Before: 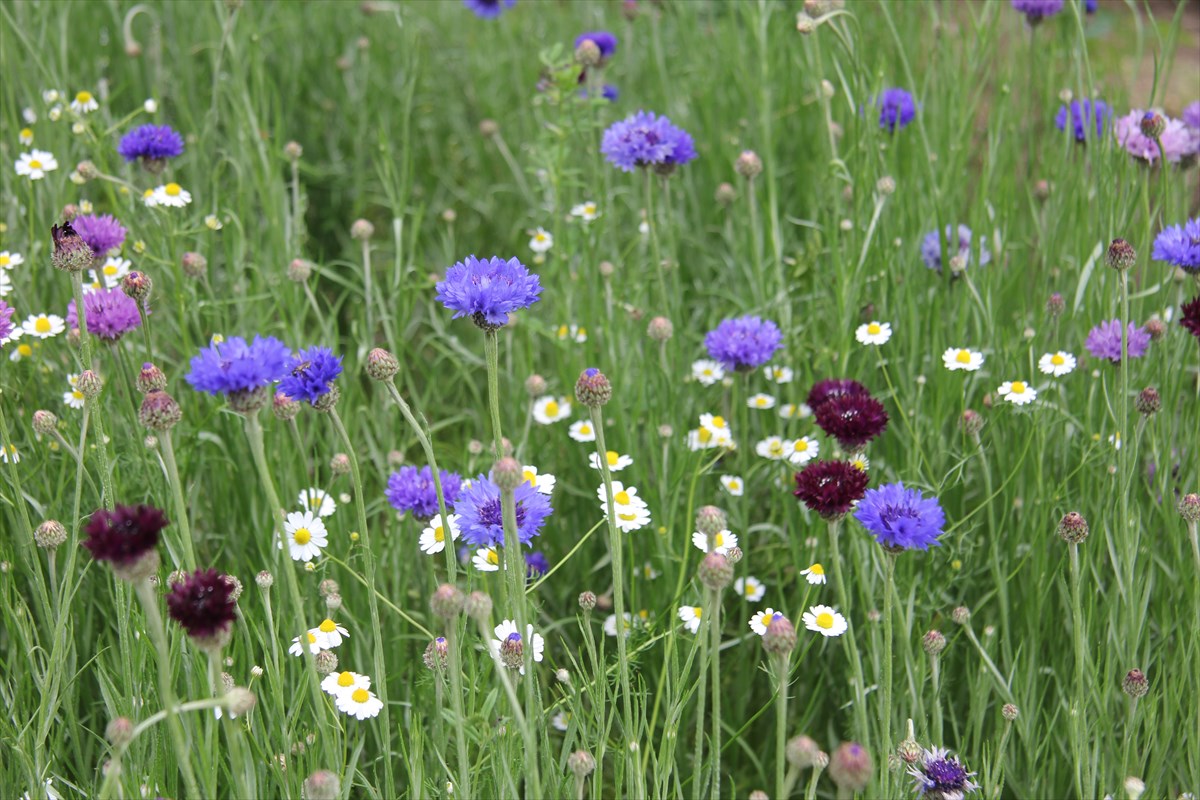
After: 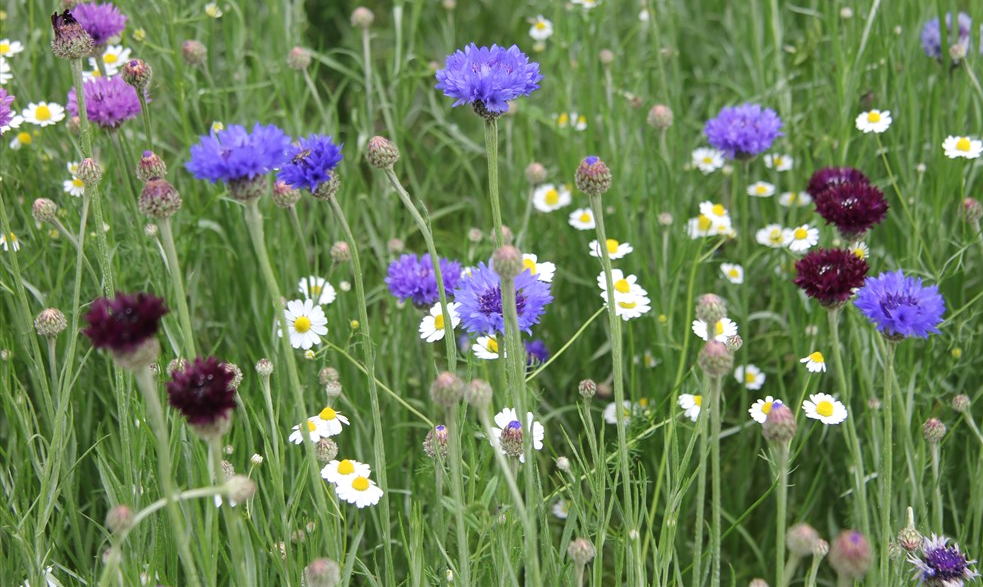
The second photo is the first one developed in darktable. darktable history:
crop: top 26.586%, right 18.037%
tone equalizer: -8 EV 0.035 EV
